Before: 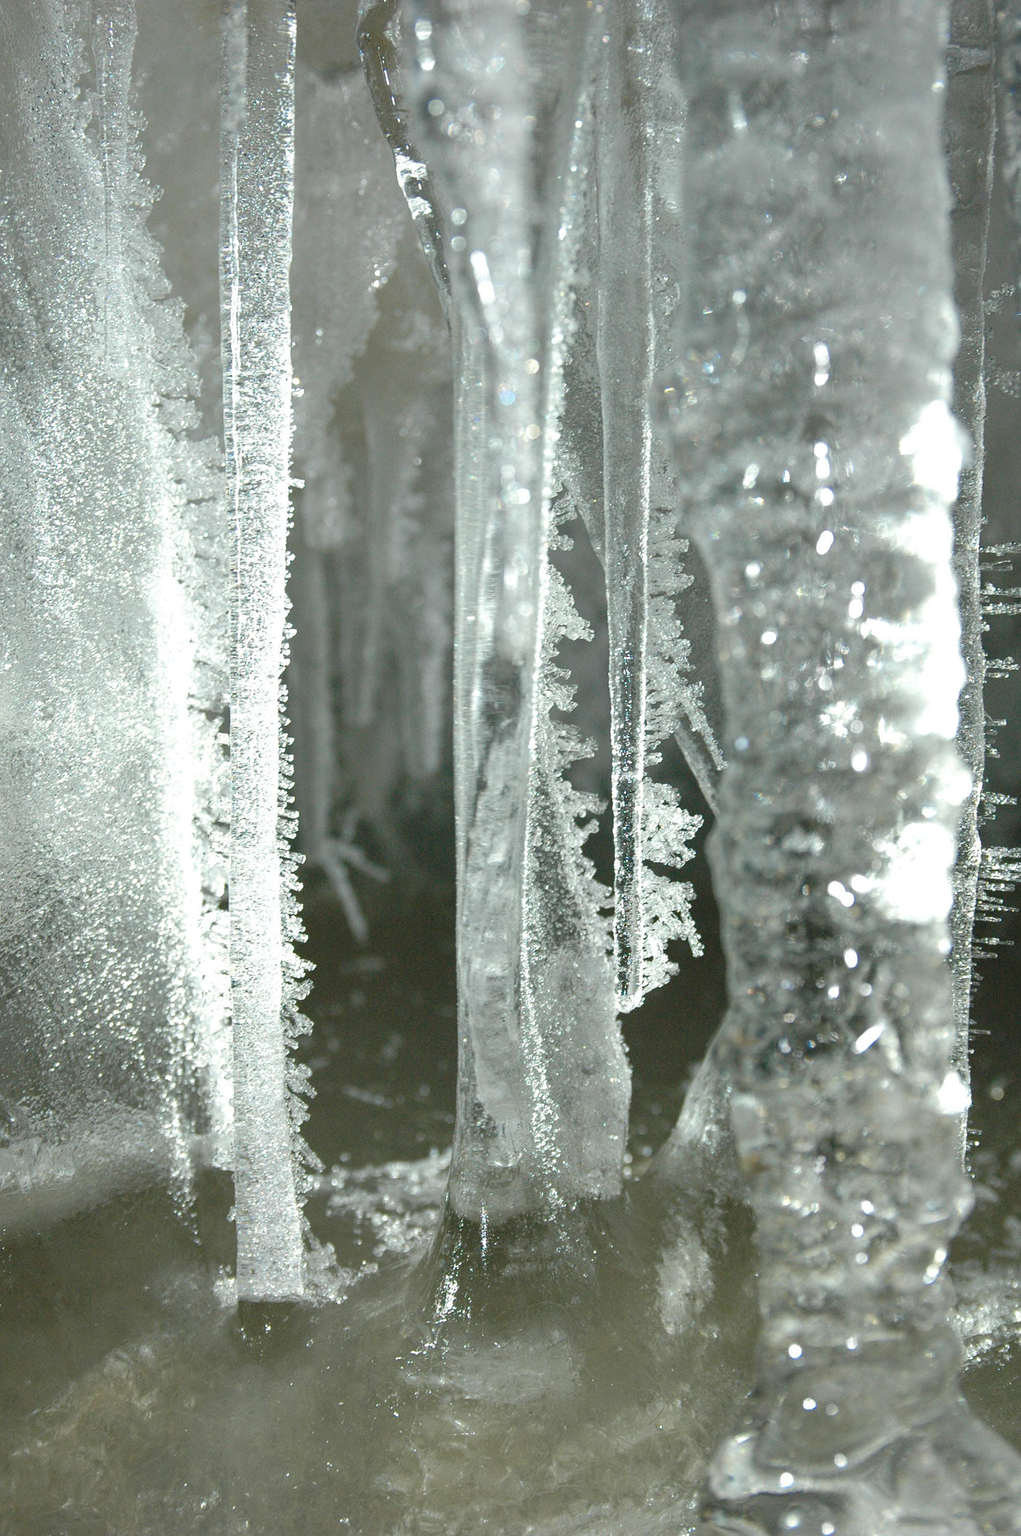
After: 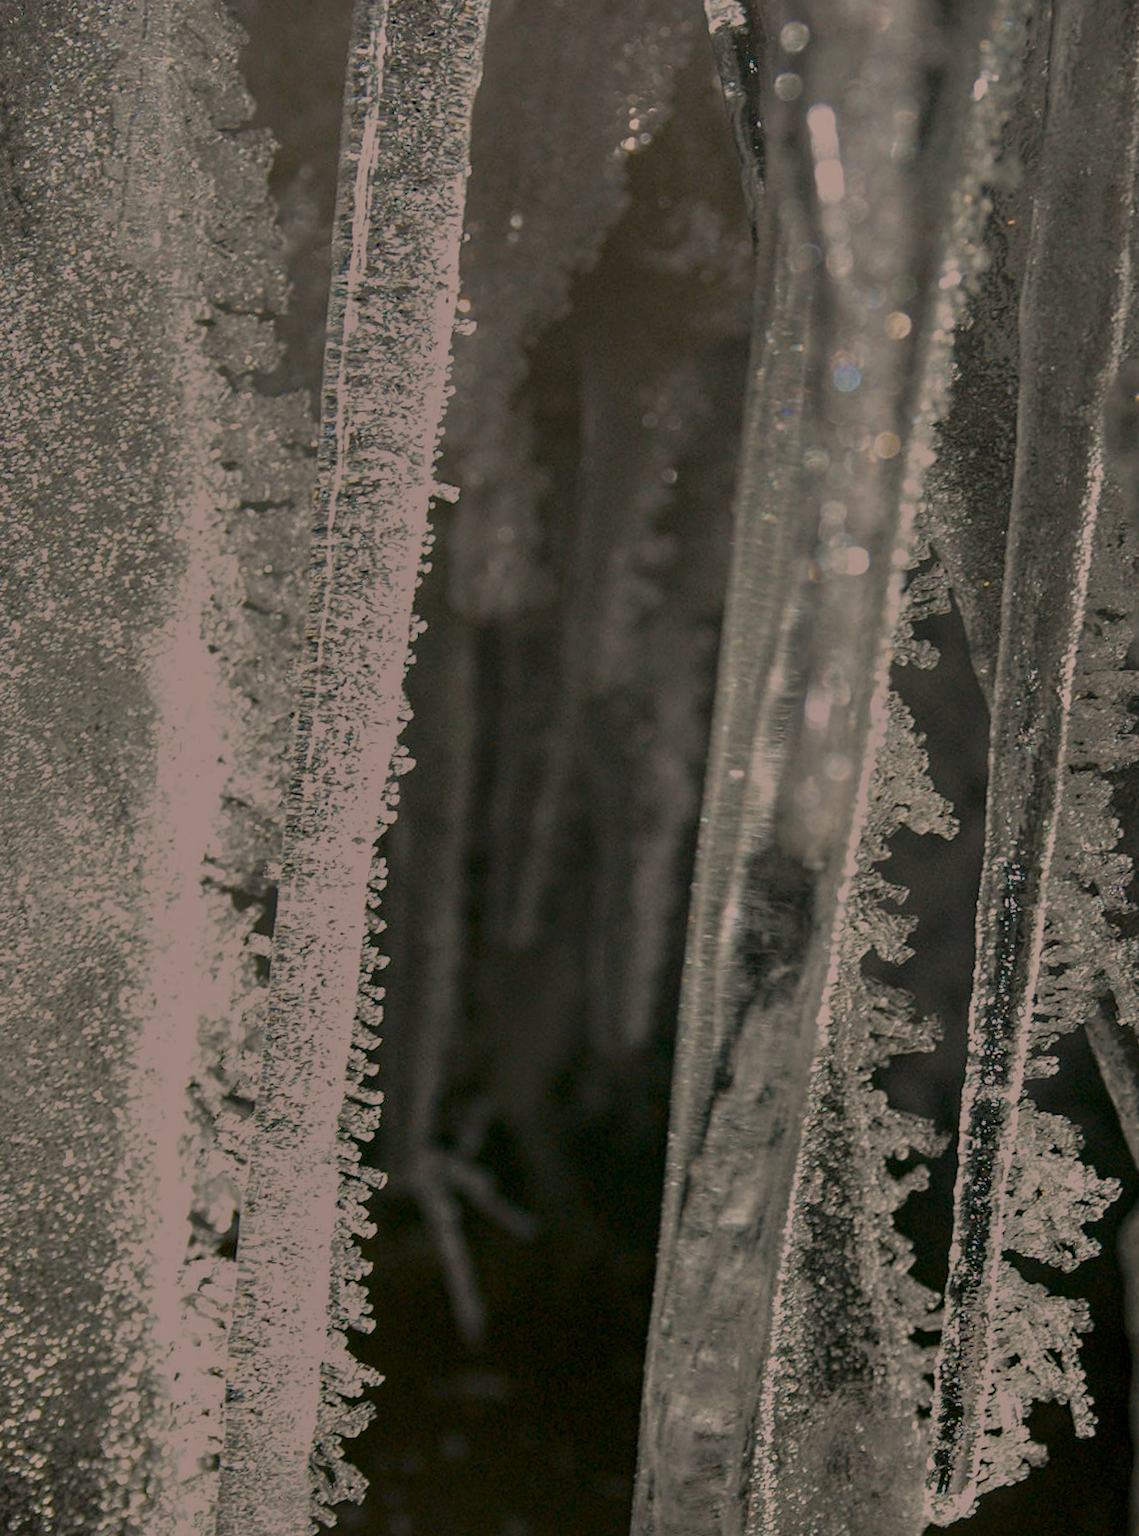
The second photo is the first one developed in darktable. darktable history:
local contrast: detail 130%
crop and rotate: angle -6.2°, left 2.061%, top 6.792%, right 27.718%, bottom 30.286%
tone equalizer: -8 EV -1.99 EV, -7 EV -1.99 EV, -6 EV -1.99 EV, -5 EV -1.99 EV, -4 EV -2 EV, -3 EV -1.99 EV, -2 EV -1.98 EV, -1 EV -1.61 EV, +0 EV -1.97 EV
color correction: highlights a* 11.35, highlights b* 11.68
haze removal: adaptive false
color zones: curves: ch1 [(0.24, 0.634) (0.75, 0.5)]; ch2 [(0.253, 0.437) (0.745, 0.491)]
contrast brightness saturation: contrast 0.029, brightness -0.036
